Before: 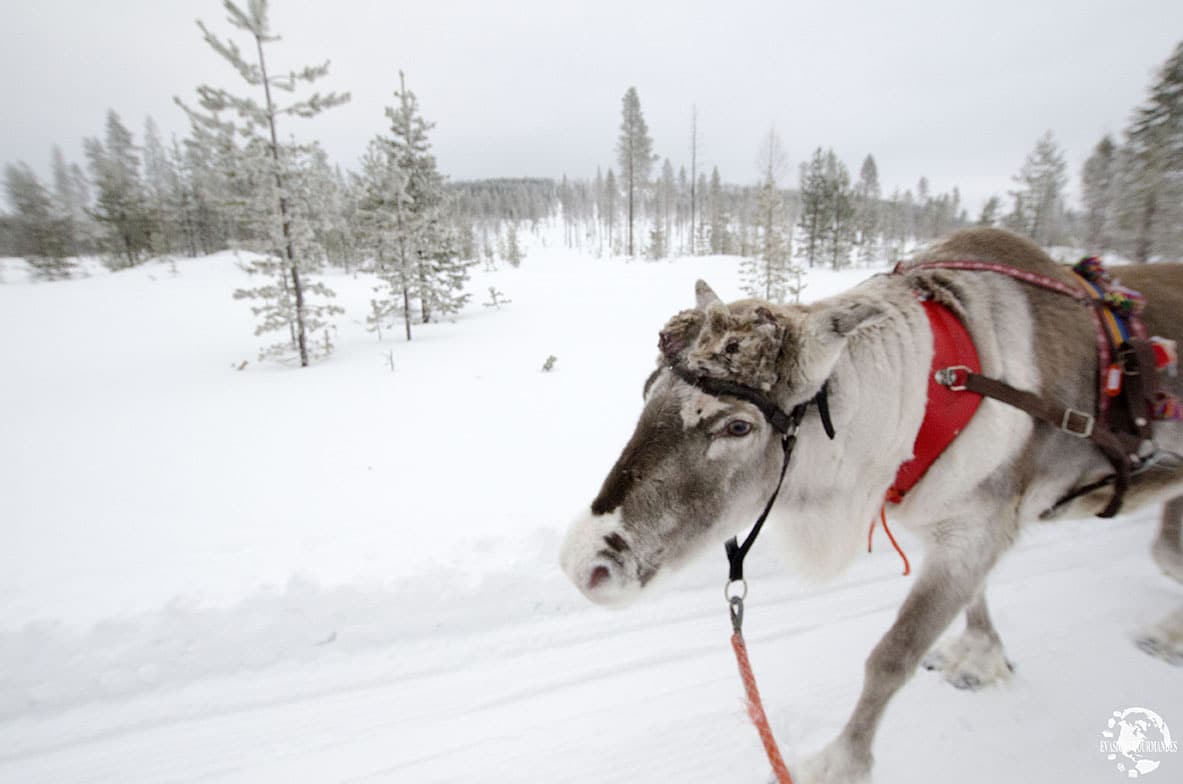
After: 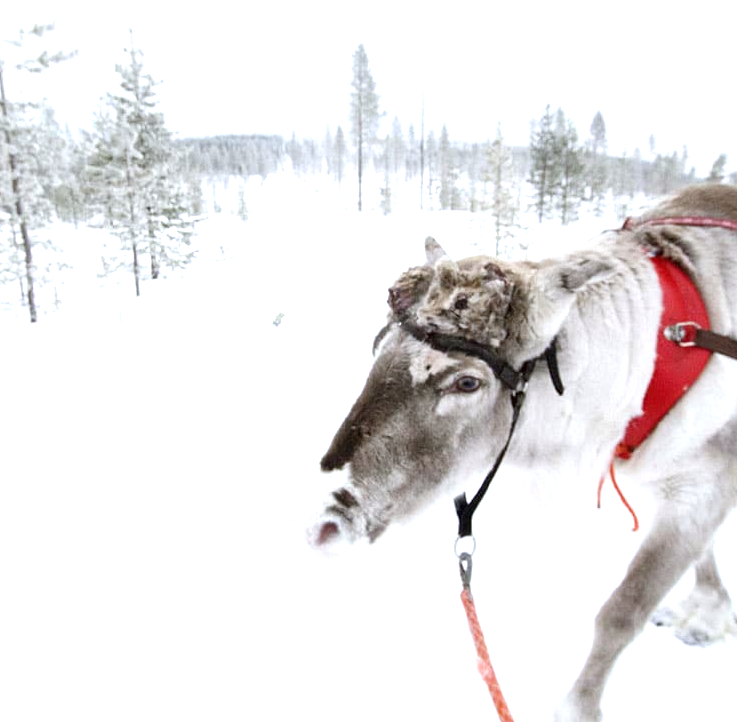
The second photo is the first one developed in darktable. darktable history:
exposure: black level correction 0, exposure 0.877 EV, compensate exposure bias true, compensate highlight preservation false
white balance: red 0.967, blue 1.049
crop and rotate: left 22.918%, top 5.629%, right 14.711%, bottom 2.247%
color zones: curves: ch0 [(0, 0.5) (0.143, 0.5) (0.286, 0.456) (0.429, 0.5) (0.571, 0.5) (0.714, 0.5) (0.857, 0.5) (1, 0.5)]; ch1 [(0, 0.5) (0.143, 0.5) (0.286, 0.422) (0.429, 0.5) (0.571, 0.5) (0.714, 0.5) (0.857, 0.5) (1, 0.5)]
